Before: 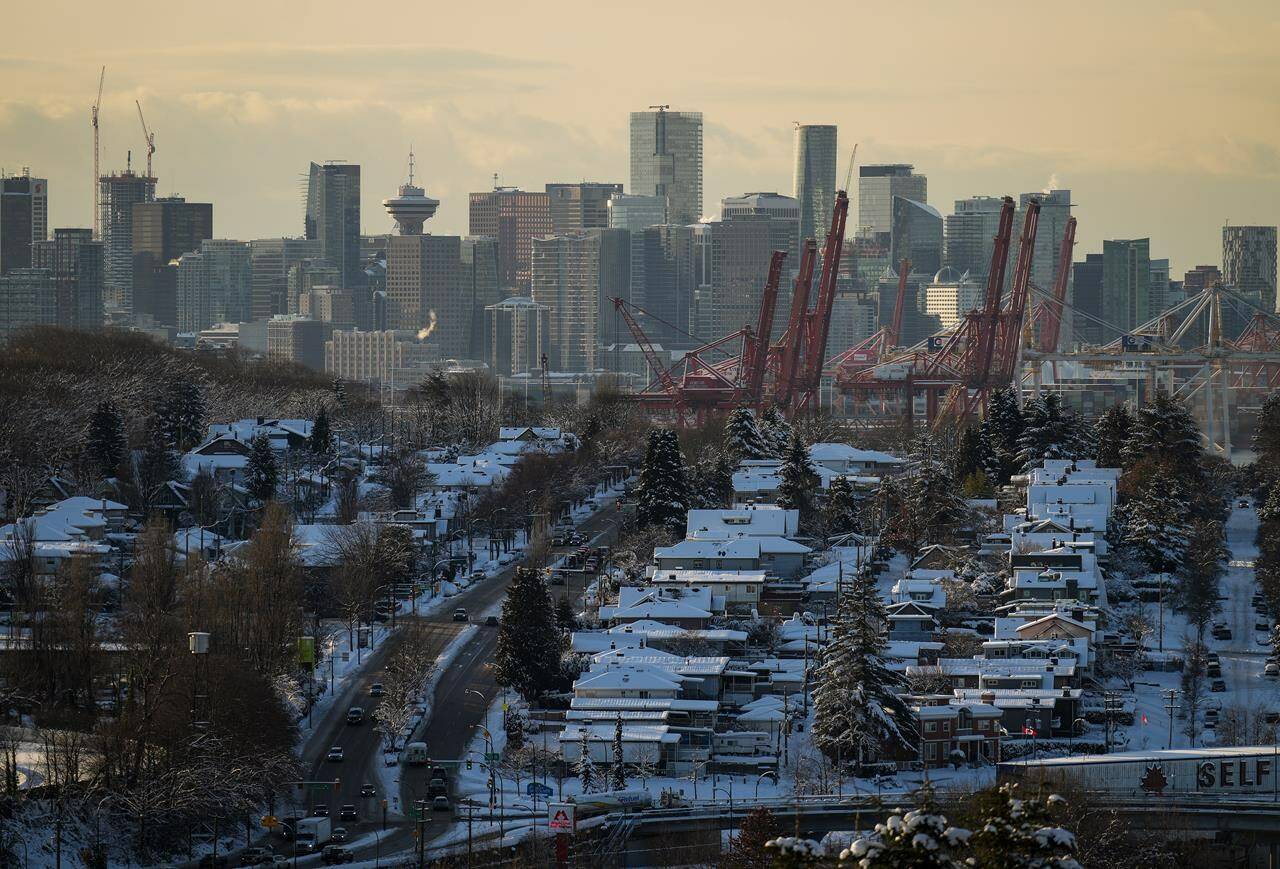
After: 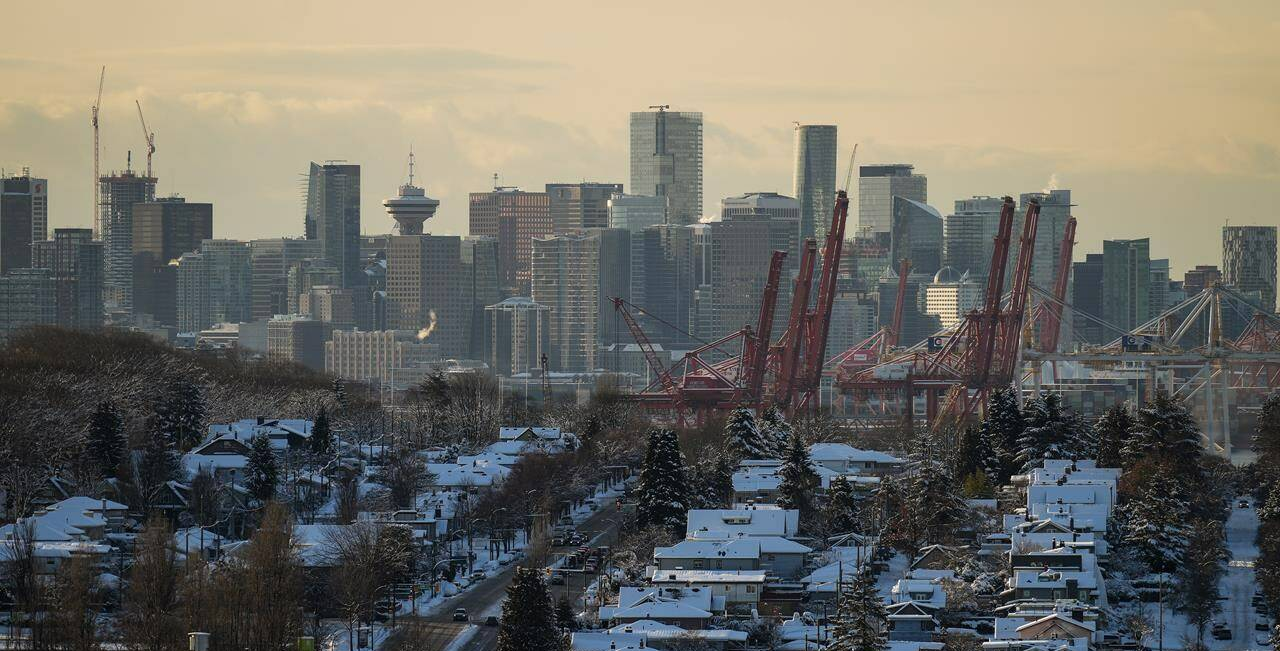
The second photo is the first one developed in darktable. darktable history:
crop: bottom 24.98%
